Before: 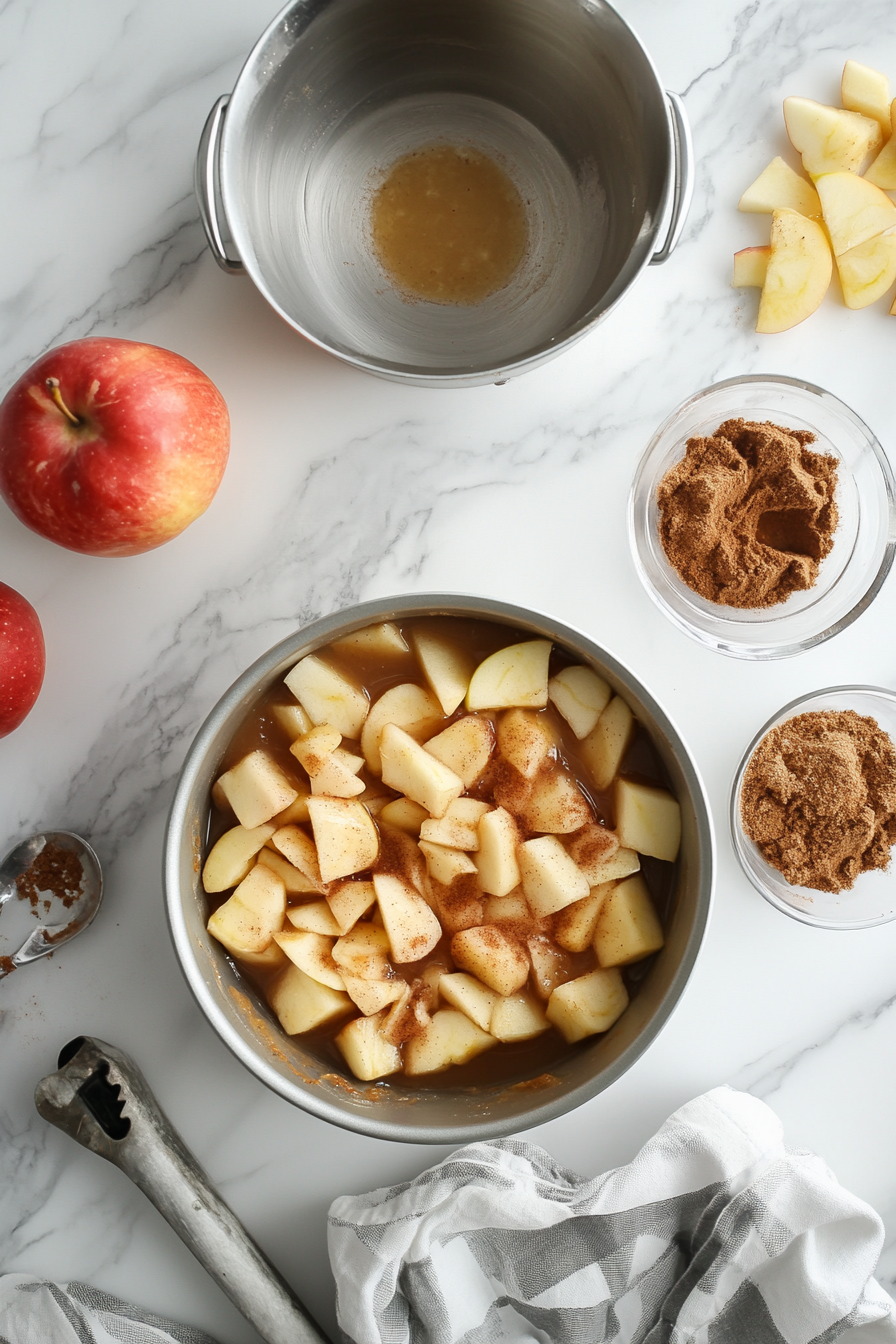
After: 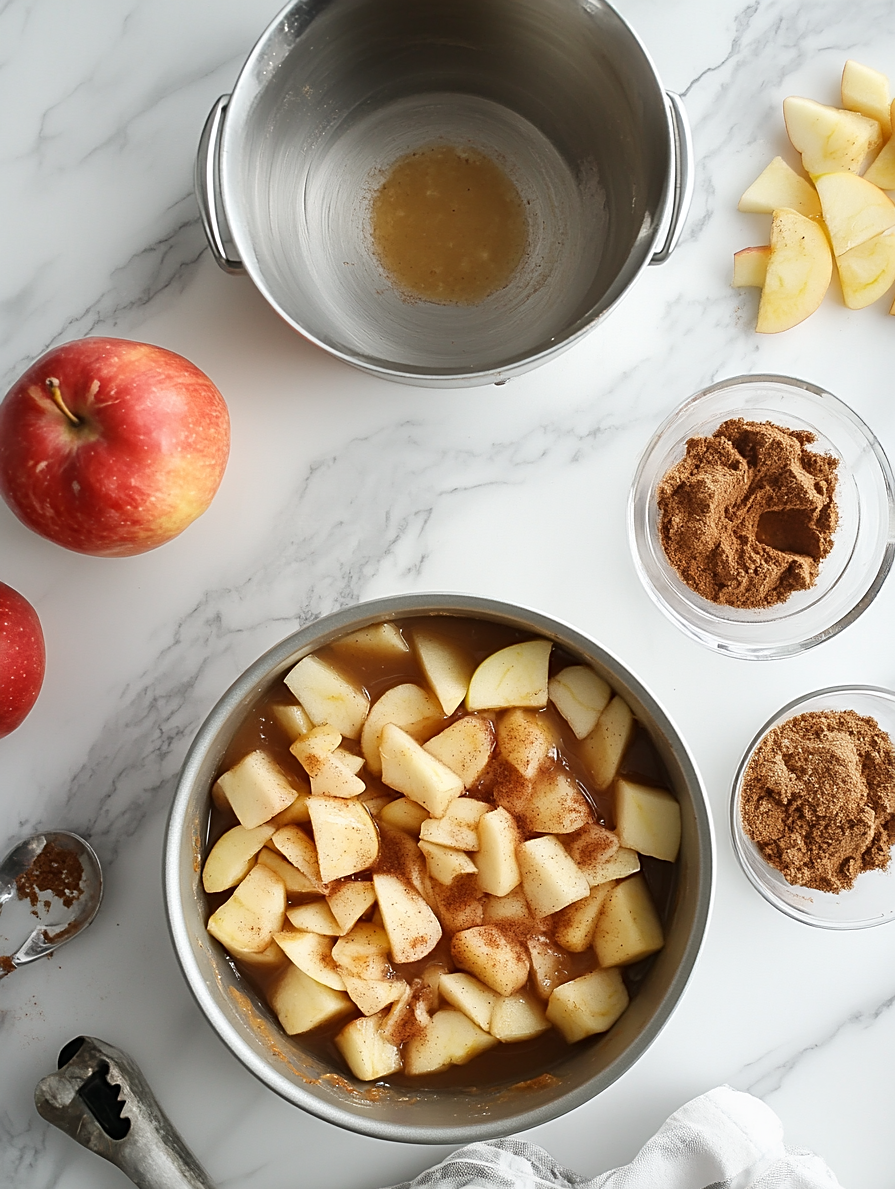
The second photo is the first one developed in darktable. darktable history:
crop and rotate: top 0%, bottom 11.51%
sharpen: on, module defaults
